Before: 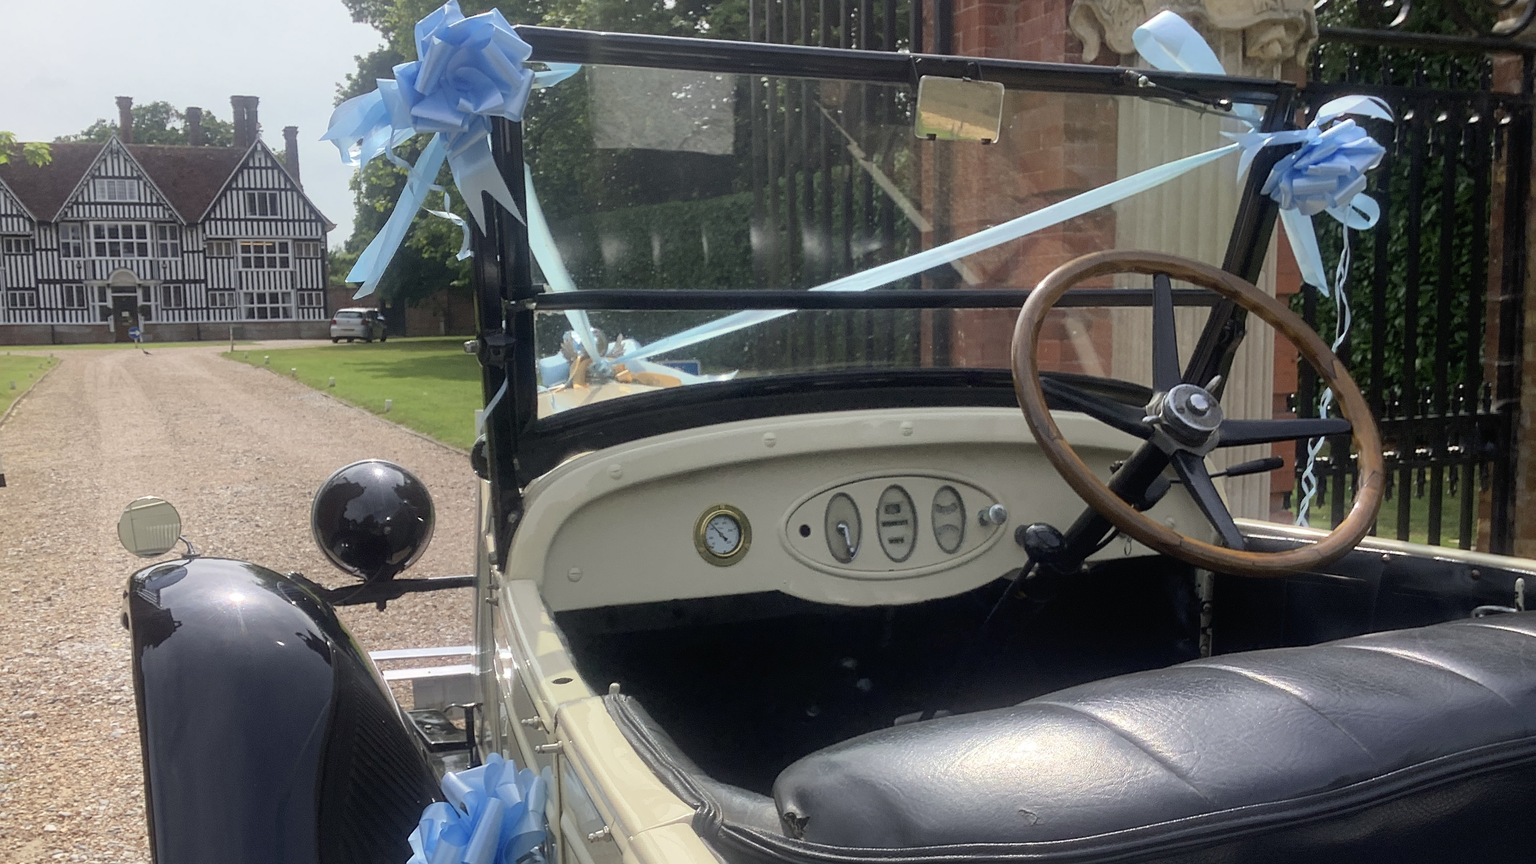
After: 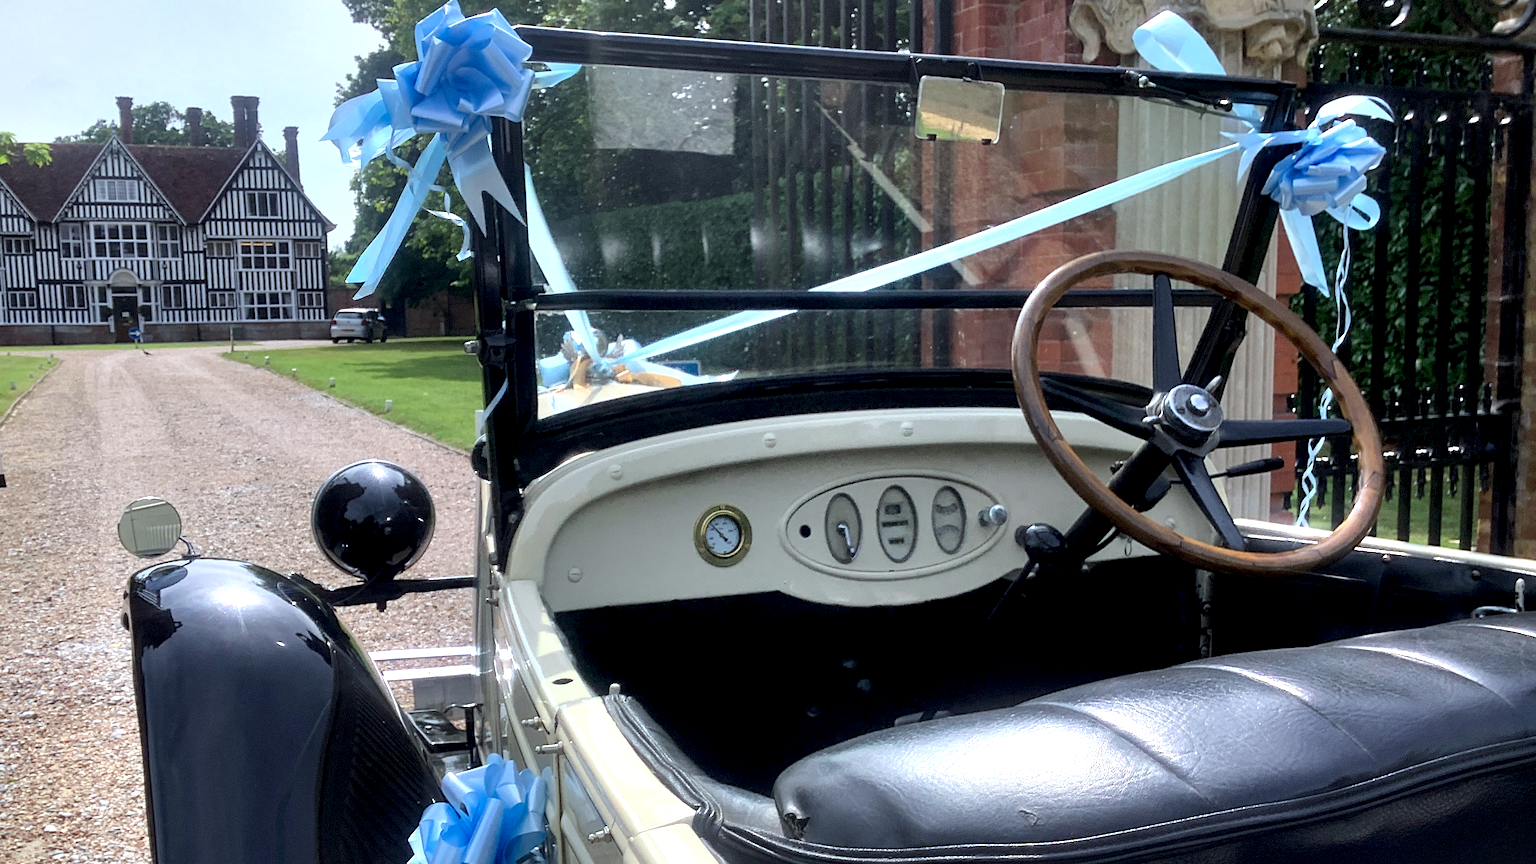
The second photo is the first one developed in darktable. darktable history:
color calibration: x 0.37, y 0.382, temperature 4320.24 K
contrast equalizer: y [[0.6 ×6], [0.55 ×6], [0 ×6], [0 ×6], [0 ×6]]
